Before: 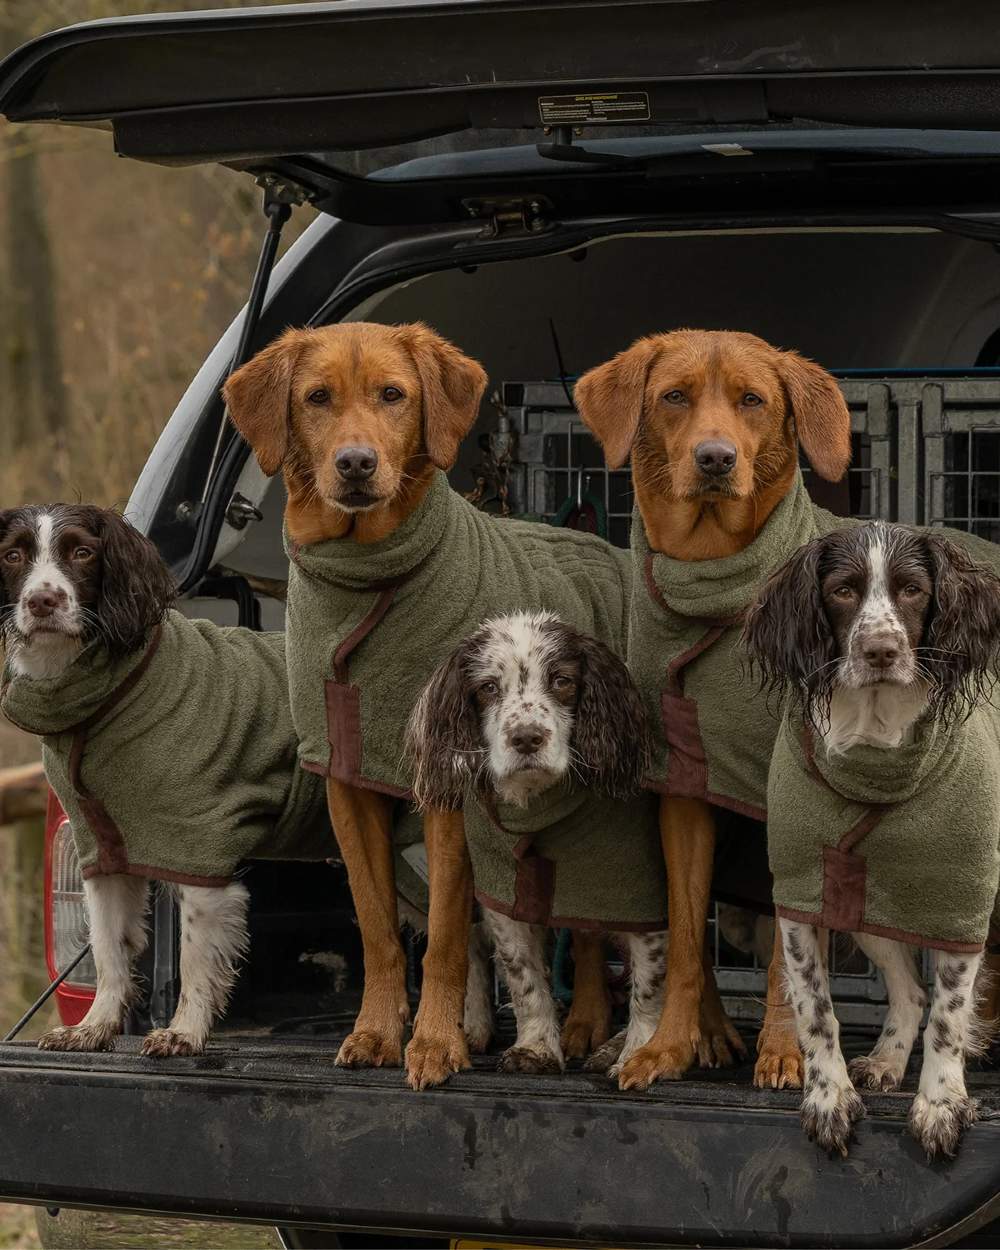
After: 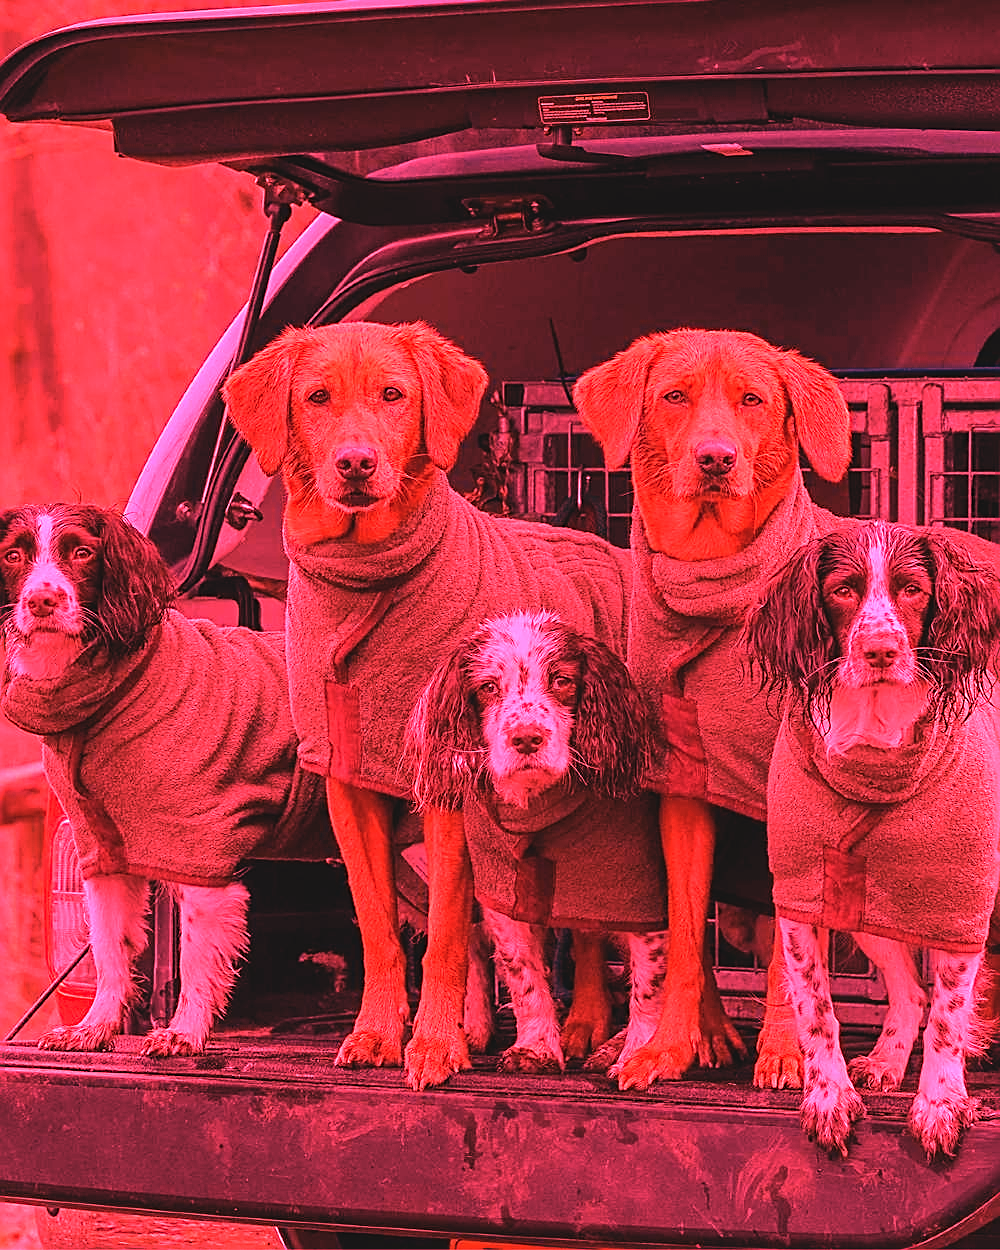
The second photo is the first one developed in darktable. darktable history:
sharpen: on, module defaults
exposure: black level correction -0.016, exposure -1.018 EV, compensate highlight preservation false
white balance: red 4.26, blue 1.802
